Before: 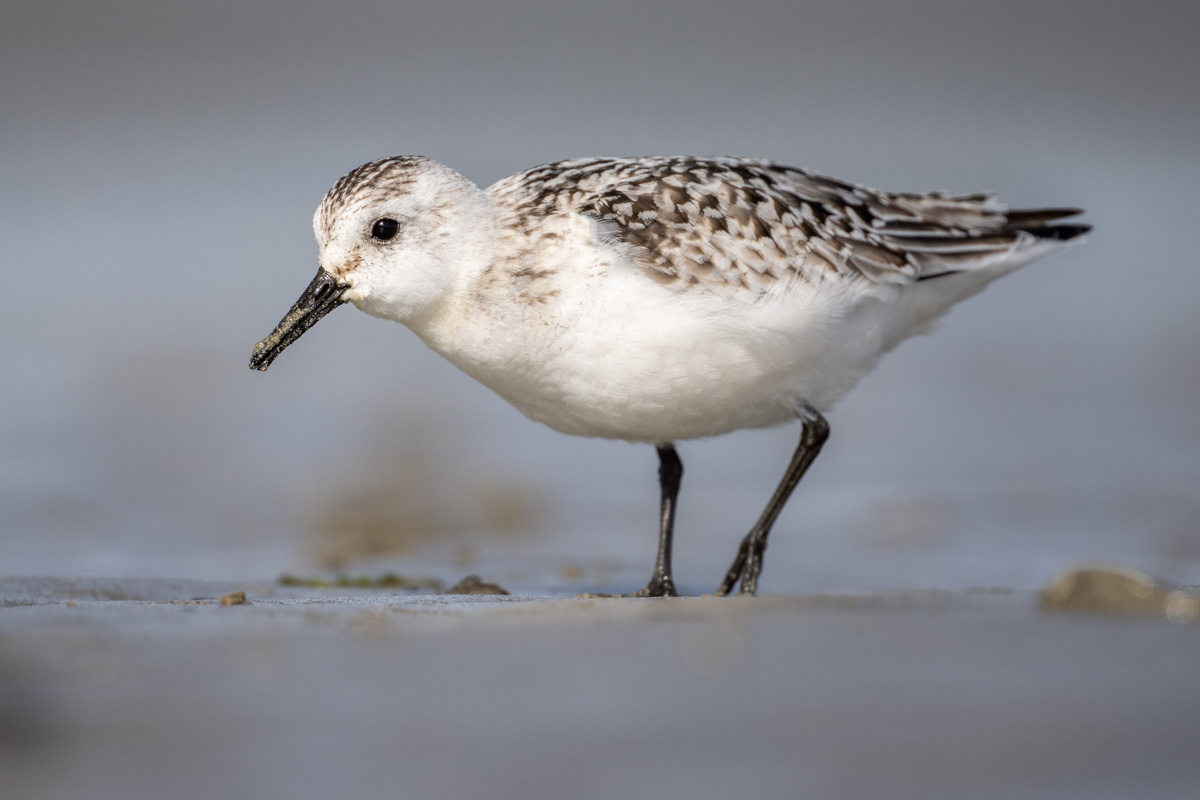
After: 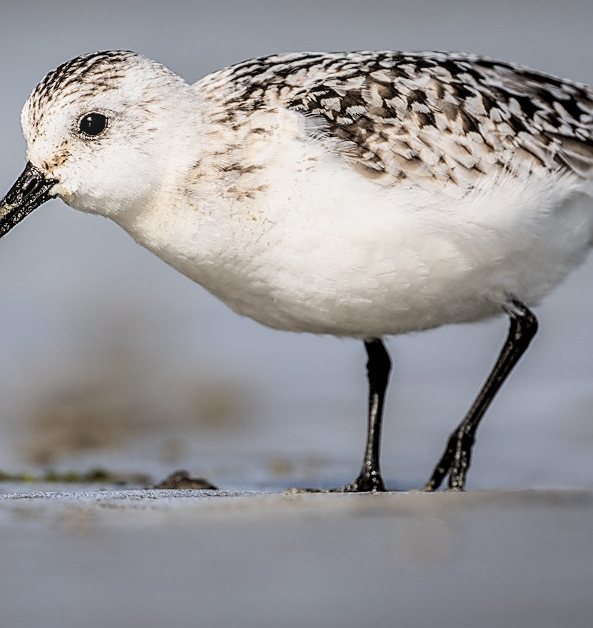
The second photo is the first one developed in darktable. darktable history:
exposure: exposure 0.014 EV, compensate highlight preservation false
local contrast: on, module defaults
sharpen: radius 1.4, amount 1.25, threshold 0.7
crop and rotate: angle 0.02°, left 24.353%, top 13.219%, right 26.156%, bottom 8.224%
filmic rgb: hardness 4.17, contrast 1.364, color science v6 (2022)
